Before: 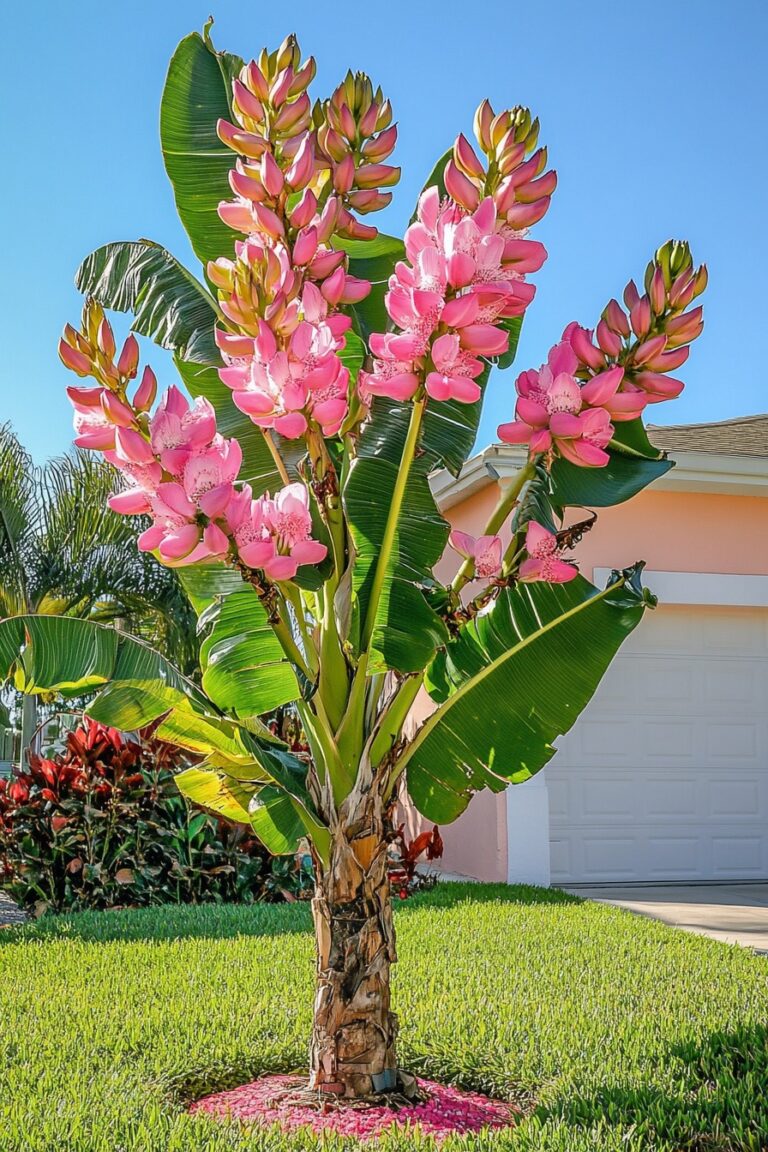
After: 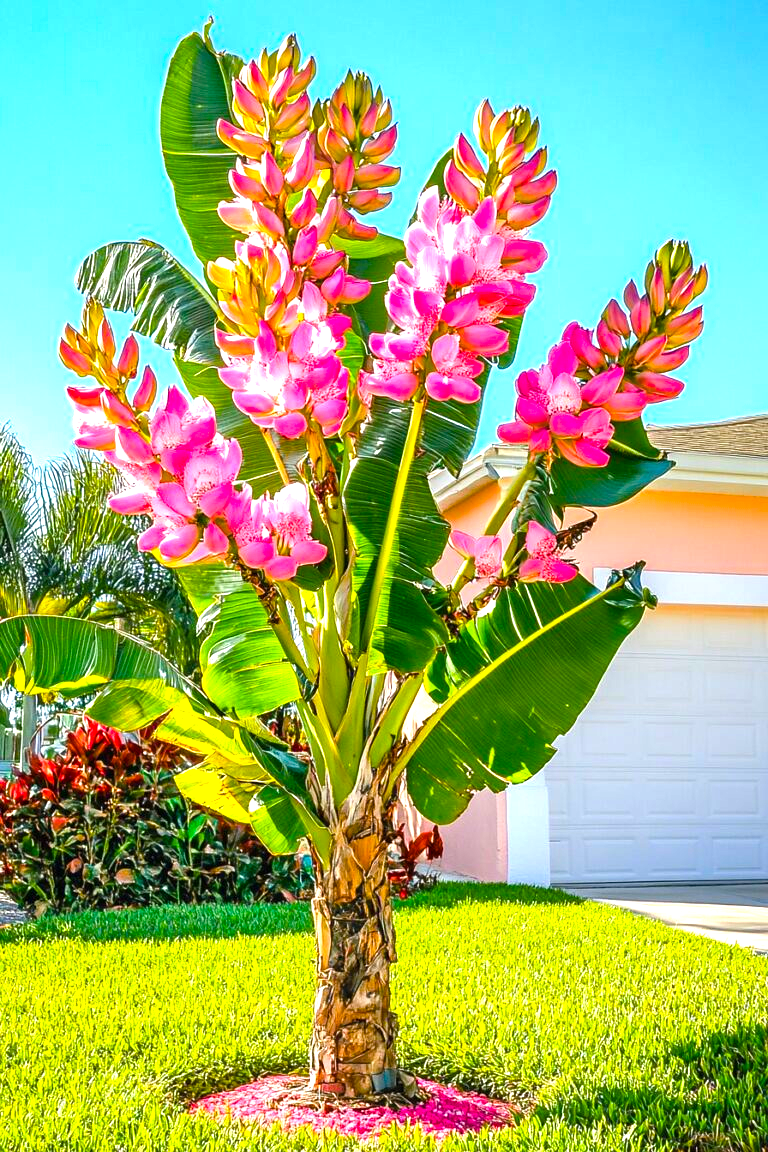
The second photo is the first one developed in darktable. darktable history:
exposure: exposure 0.296 EV, compensate highlight preservation false
color balance rgb: linear chroma grading › shadows 19.504%, linear chroma grading › highlights 3.254%, linear chroma grading › mid-tones 10.17%, perceptual saturation grading › global saturation 31.281%, perceptual brilliance grading › global brilliance 25.712%
tone equalizer: edges refinement/feathering 500, mask exposure compensation -1.57 EV, preserve details no
